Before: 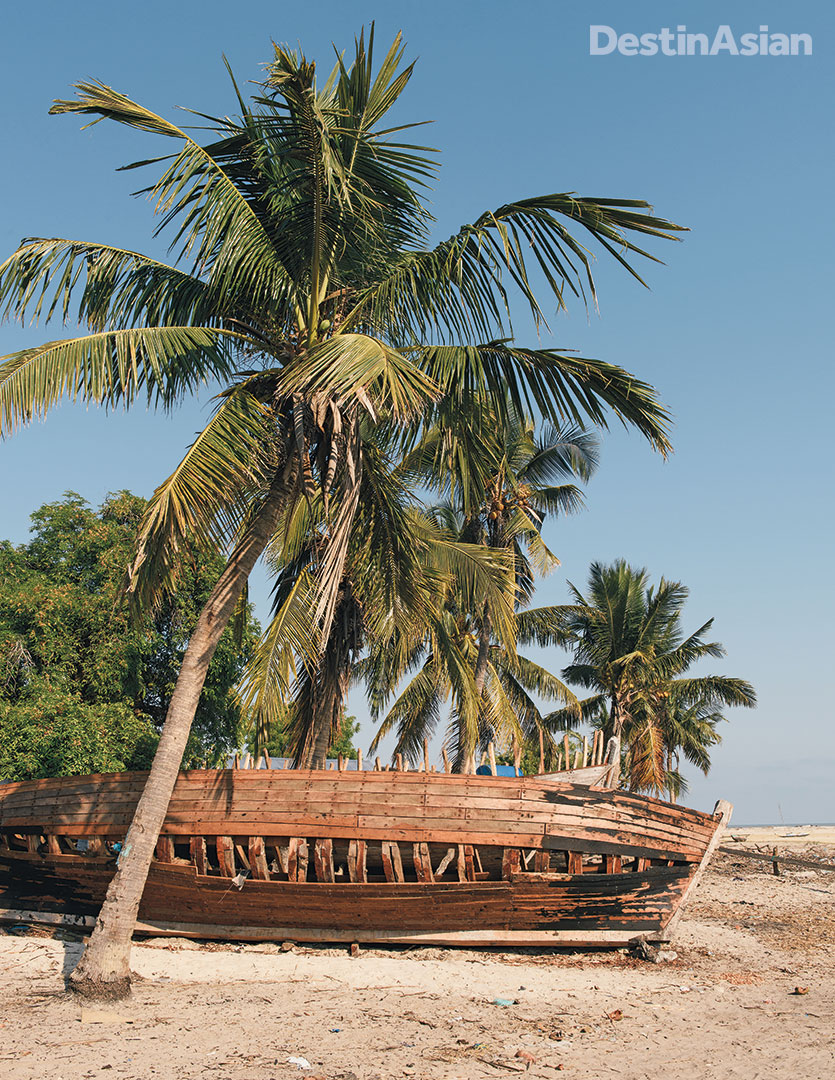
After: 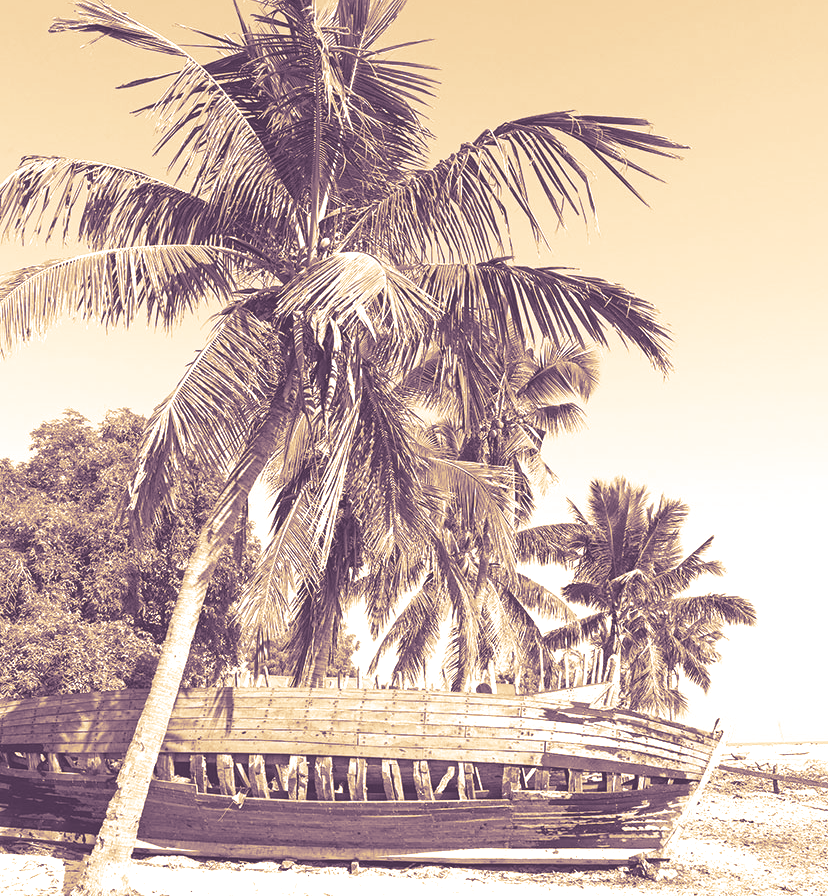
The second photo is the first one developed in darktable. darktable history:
colorize: hue 28.8°, source mix 100%
crop: top 7.625%, bottom 8.027%
split-toning: shadows › hue 266.4°, shadows › saturation 0.4, highlights › hue 61.2°, highlights › saturation 0.3, compress 0%
